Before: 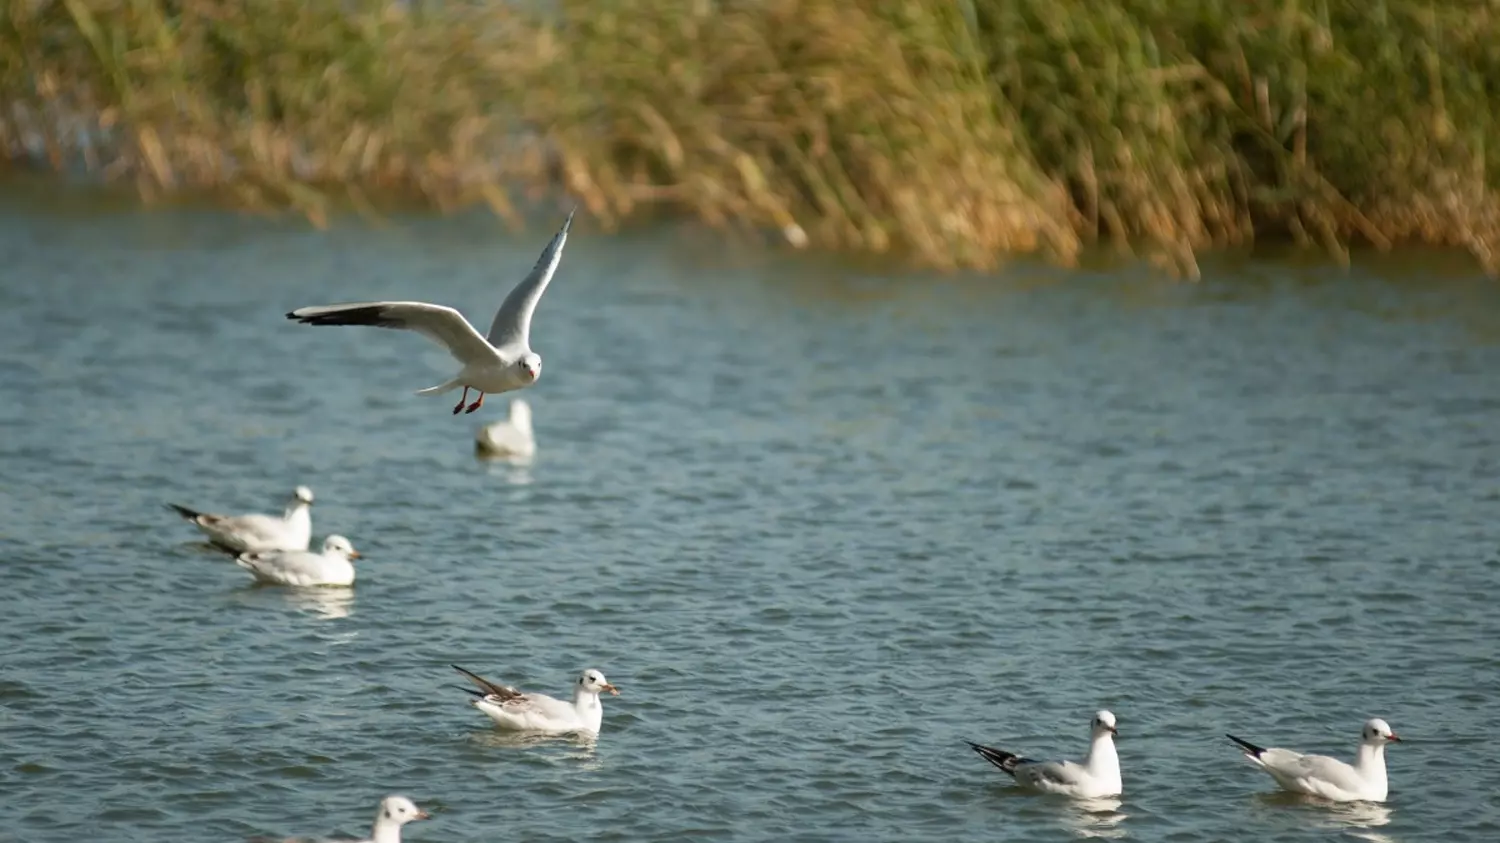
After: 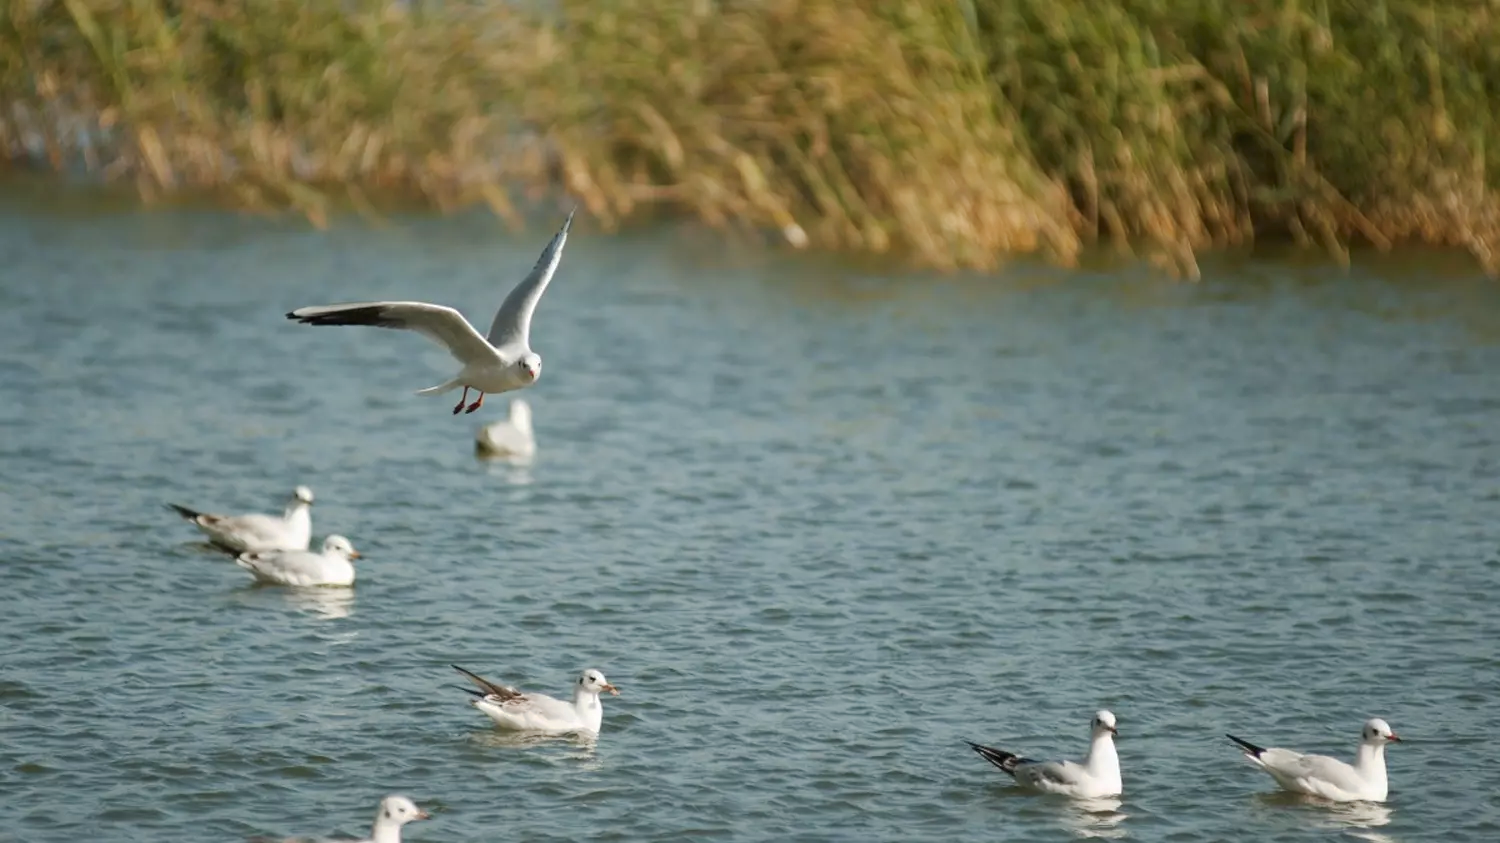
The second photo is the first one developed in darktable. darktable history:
color correction: saturation 0.99
tone curve: curves: ch0 [(0, 0) (0.003, 0.018) (0.011, 0.024) (0.025, 0.038) (0.044, 0.067) (0.069, 0.098) (0.1, 0.13) (0.136, 0.165) (0.177, 0.205) (0.224, 0.249) (0.277, 0.304) (0.335, 0.365) (0.399, 0.432) (0.468, 0.505) (0.543, 0.579) (0.623, 0.652) (0.709, 0.725) (0.801, 0.802) (0.898, 0.876) (1, 1)], preserve colors none
